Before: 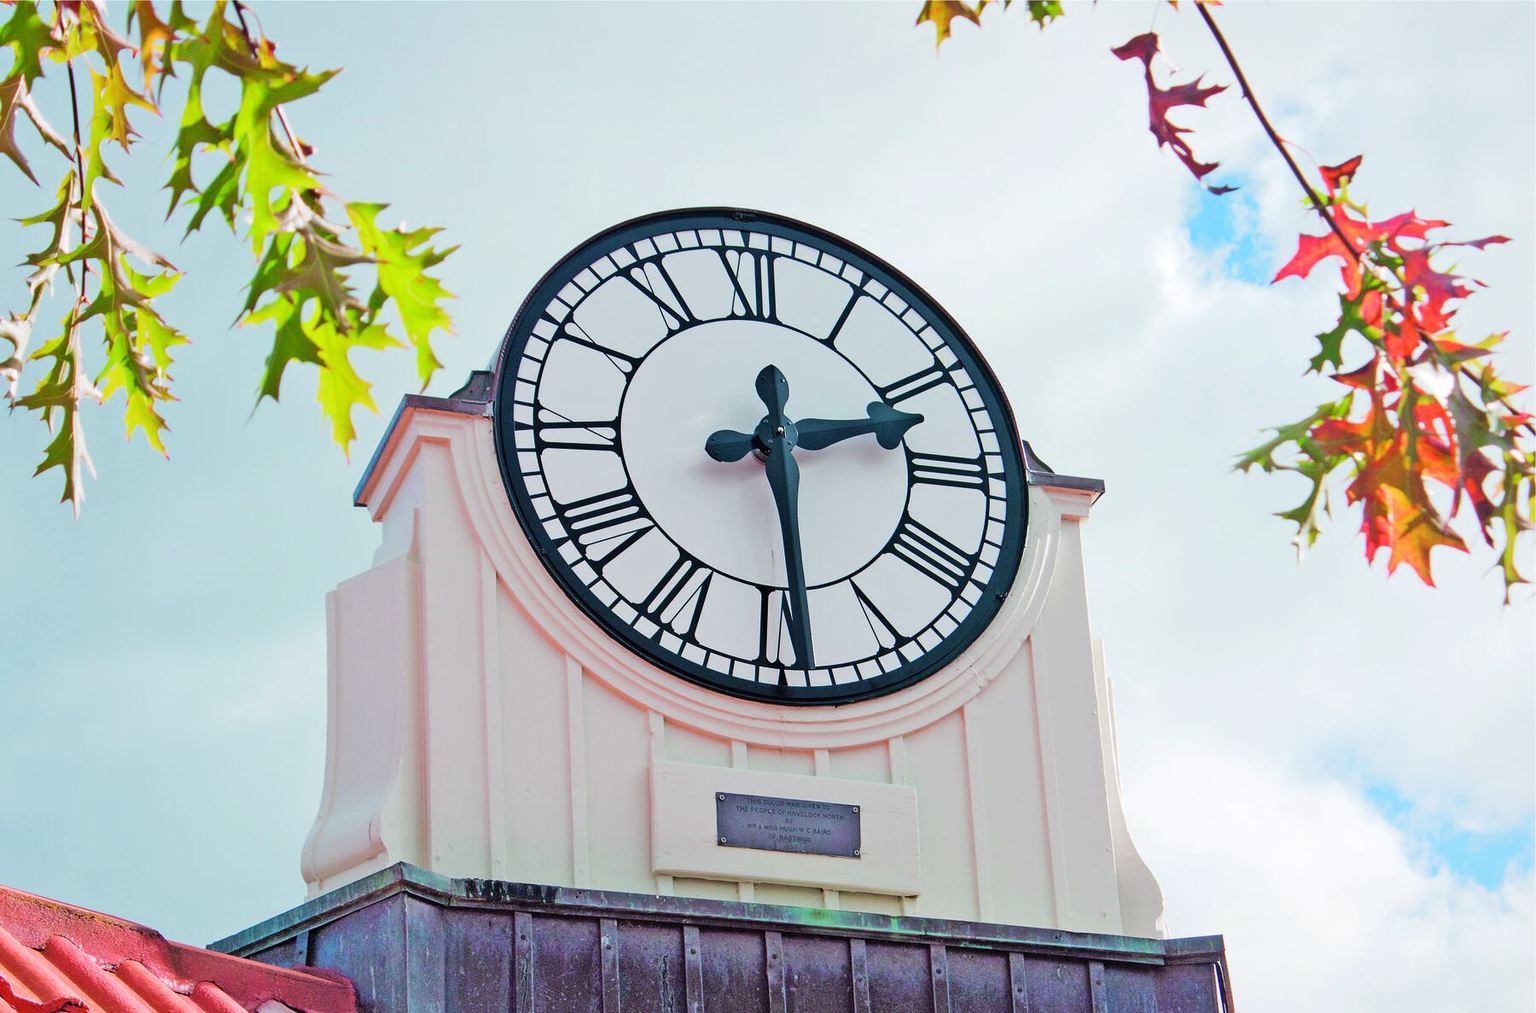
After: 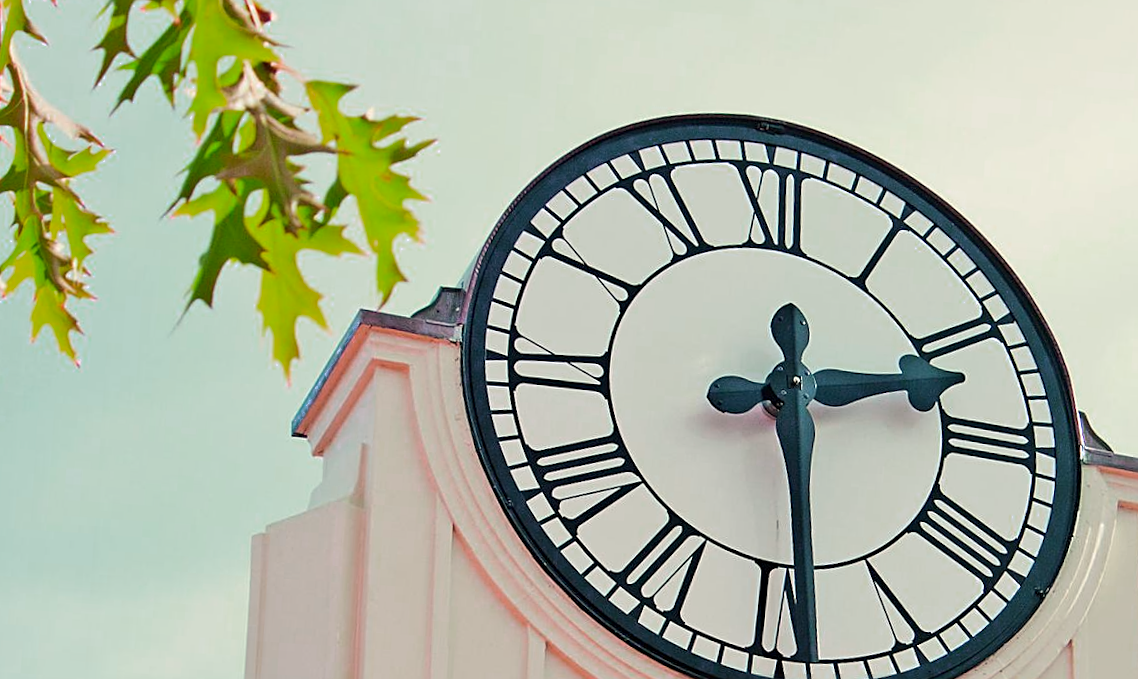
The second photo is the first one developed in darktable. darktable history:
color zones: curves: ch0 [(0.203, 0.433) (0.607, 0.517) (0.697, 0.696) (0.705, 0.897)]
crop and rotate: angle -4.99°, left 2.122%, top 6.945%, right 27.566%, bottom 30.519%
sharpen: on, module defaults
rotate and perspective: rotation -1.17°, automatic cropping off
white balance: red 1.029, blue 0.92
